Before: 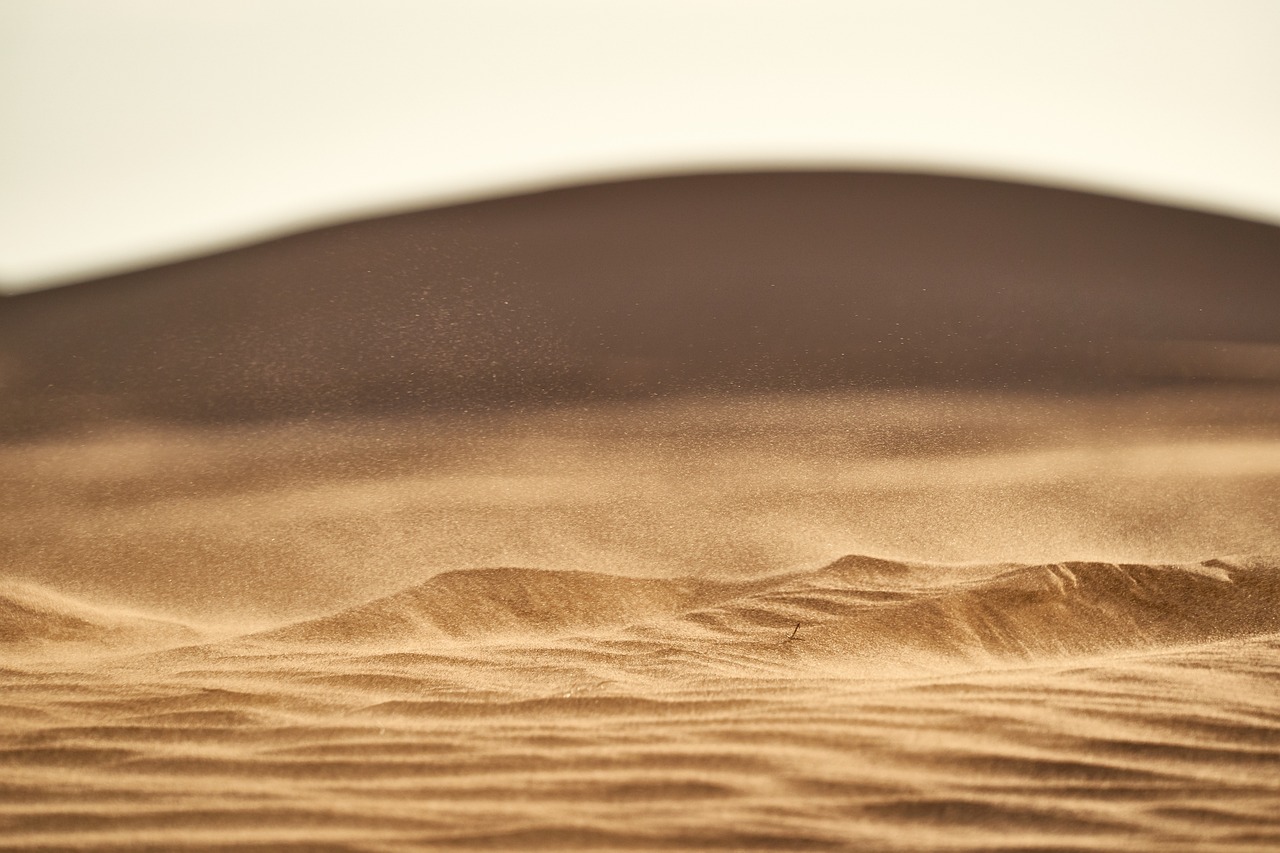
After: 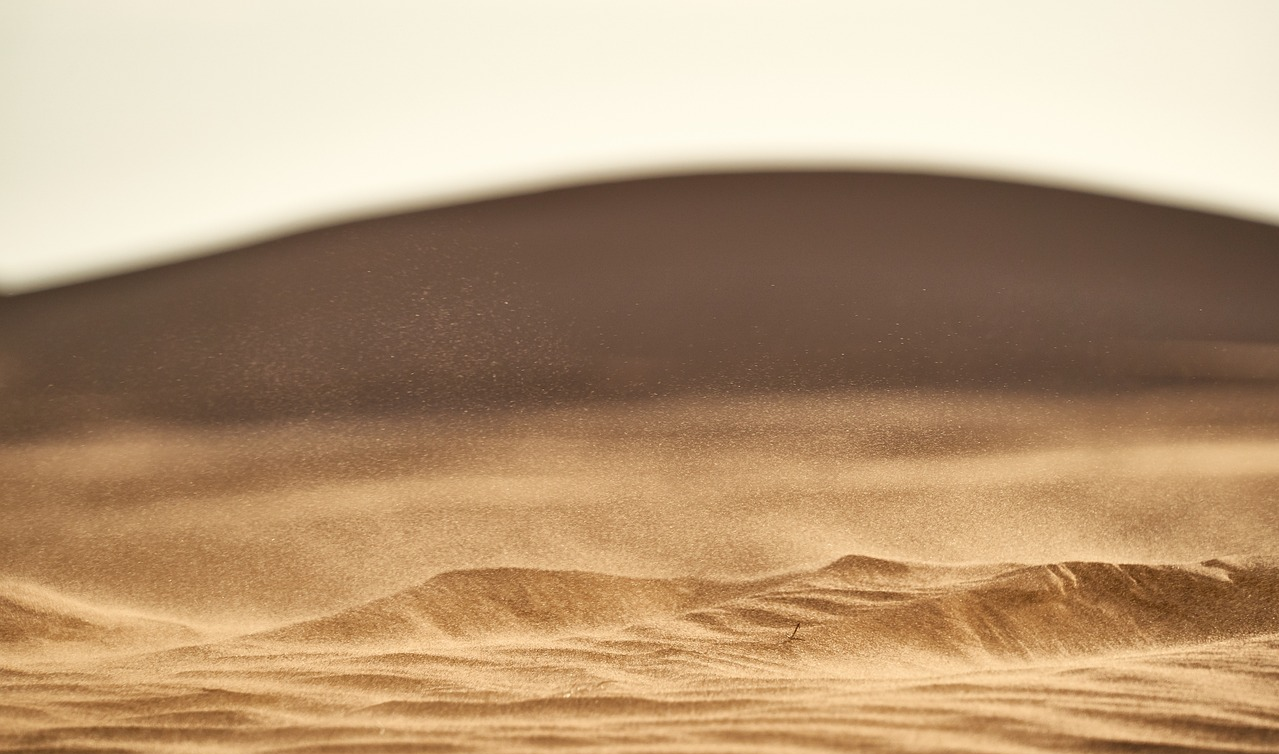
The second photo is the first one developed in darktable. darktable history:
crop and rotate: top 0%, bottom 11.507%
